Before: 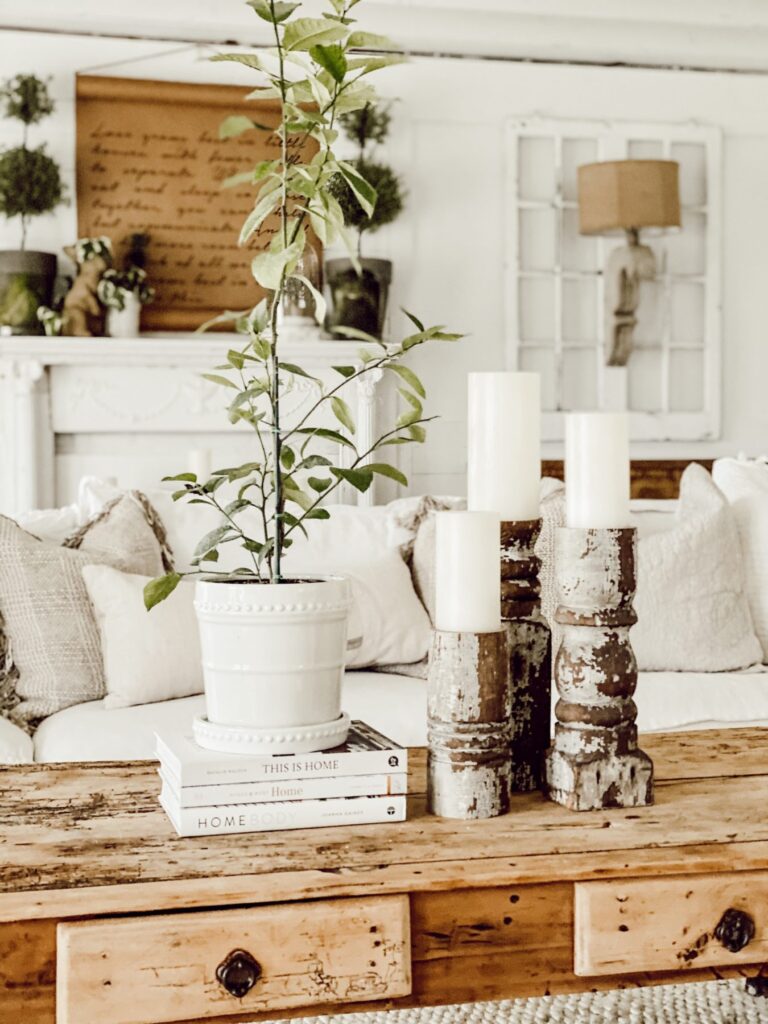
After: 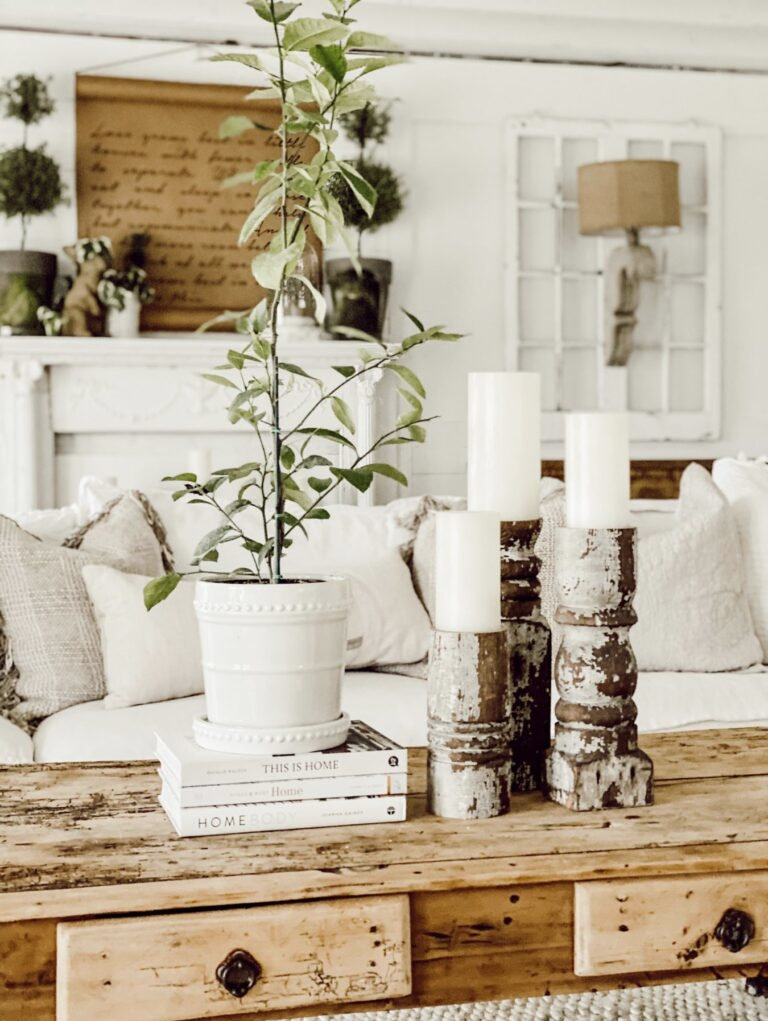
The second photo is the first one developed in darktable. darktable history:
color zones: curves: ch1 [(0.113, 0.438) (0.75, 0.5)]; ch2 [(0.12, 0.526) (0.75, 0.5)]
crop: top 0.06%, bottom 0.199%
